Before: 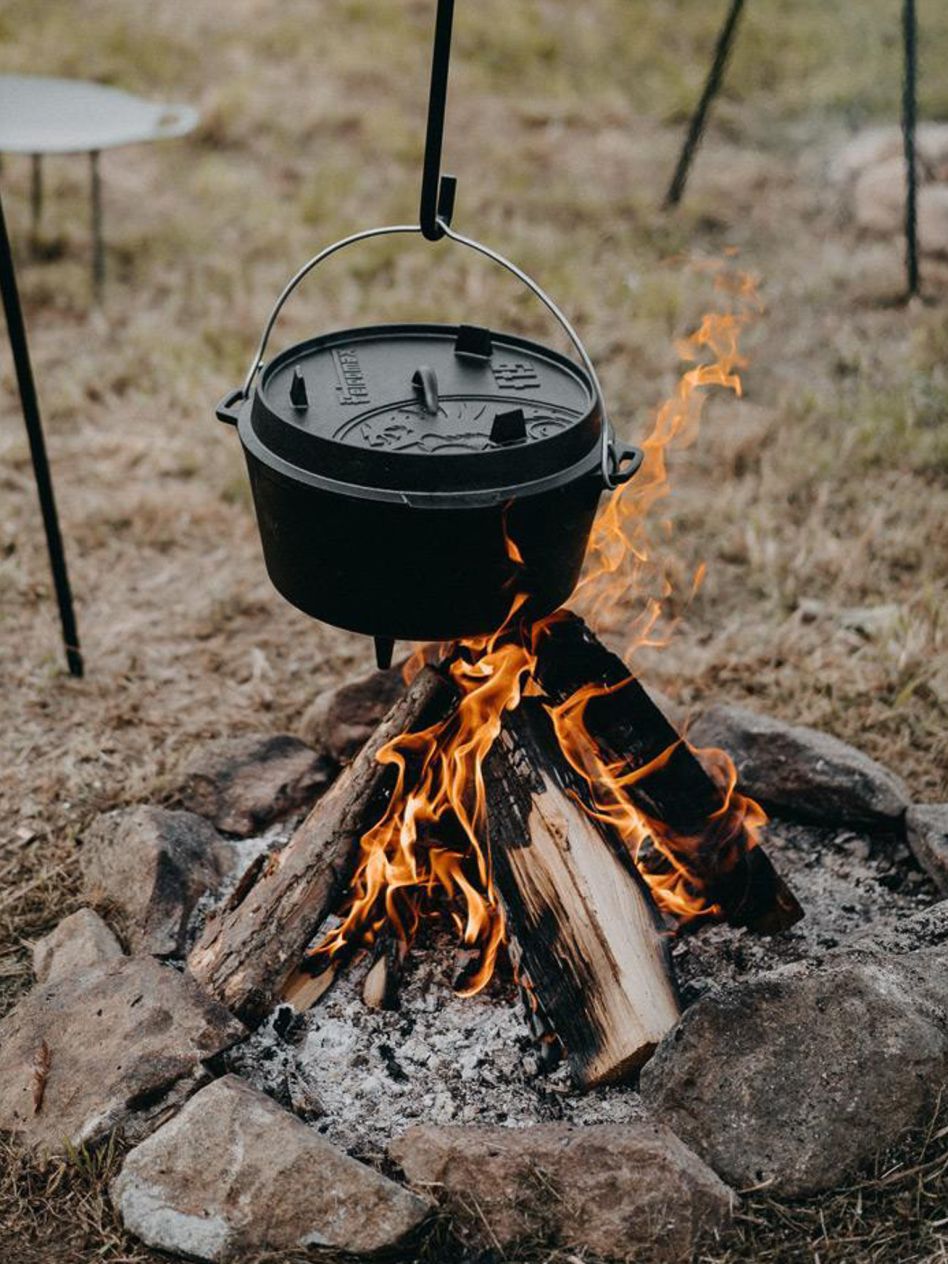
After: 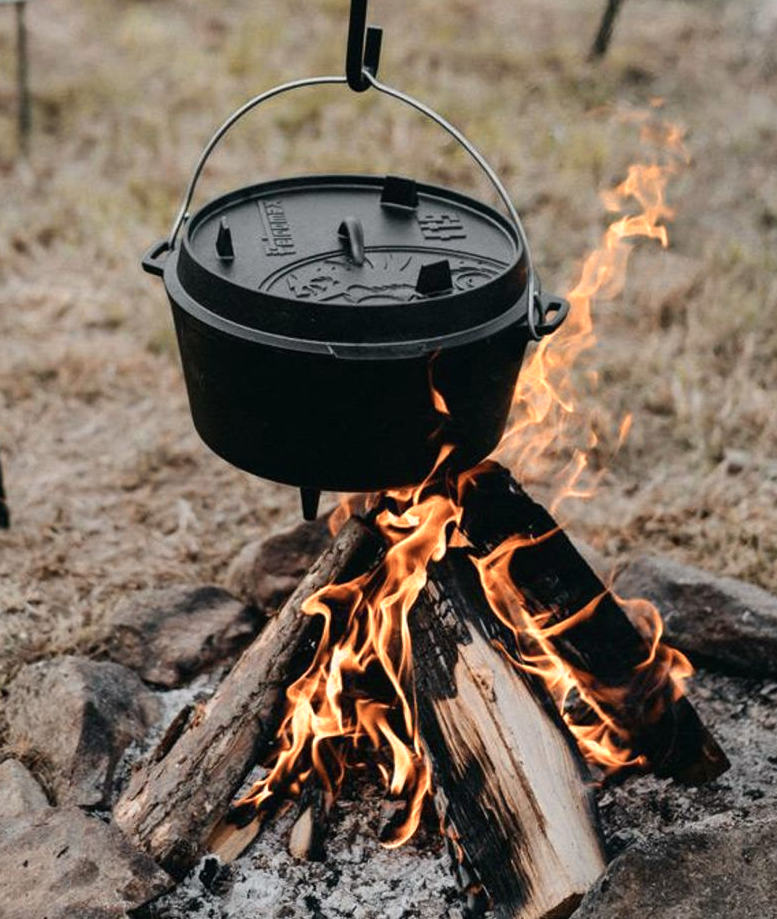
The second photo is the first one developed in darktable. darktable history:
color zones: curves: ch0 [(0.018, 0.548) (0.224, 0.64) (0.425, 0.447) (0.675, 0.575) (0.732, 0.579)]; ch1 [(0.066, 0.487) (0.25, 0.5) (0.404, 0.43) (0.75, 0.421) (0.956, 0.421)]; ch2 [(0.044, 0.561) (0.215, 0.465) (0.399, 0.544) (0.465, 0.548) (0.614, 0.447) (0.724, 0.43) (0.882, 0.623) (0.956, 0.632)]
crop: left 7.856%, top 11.836%, right 10.12%, bottom 15.387%
